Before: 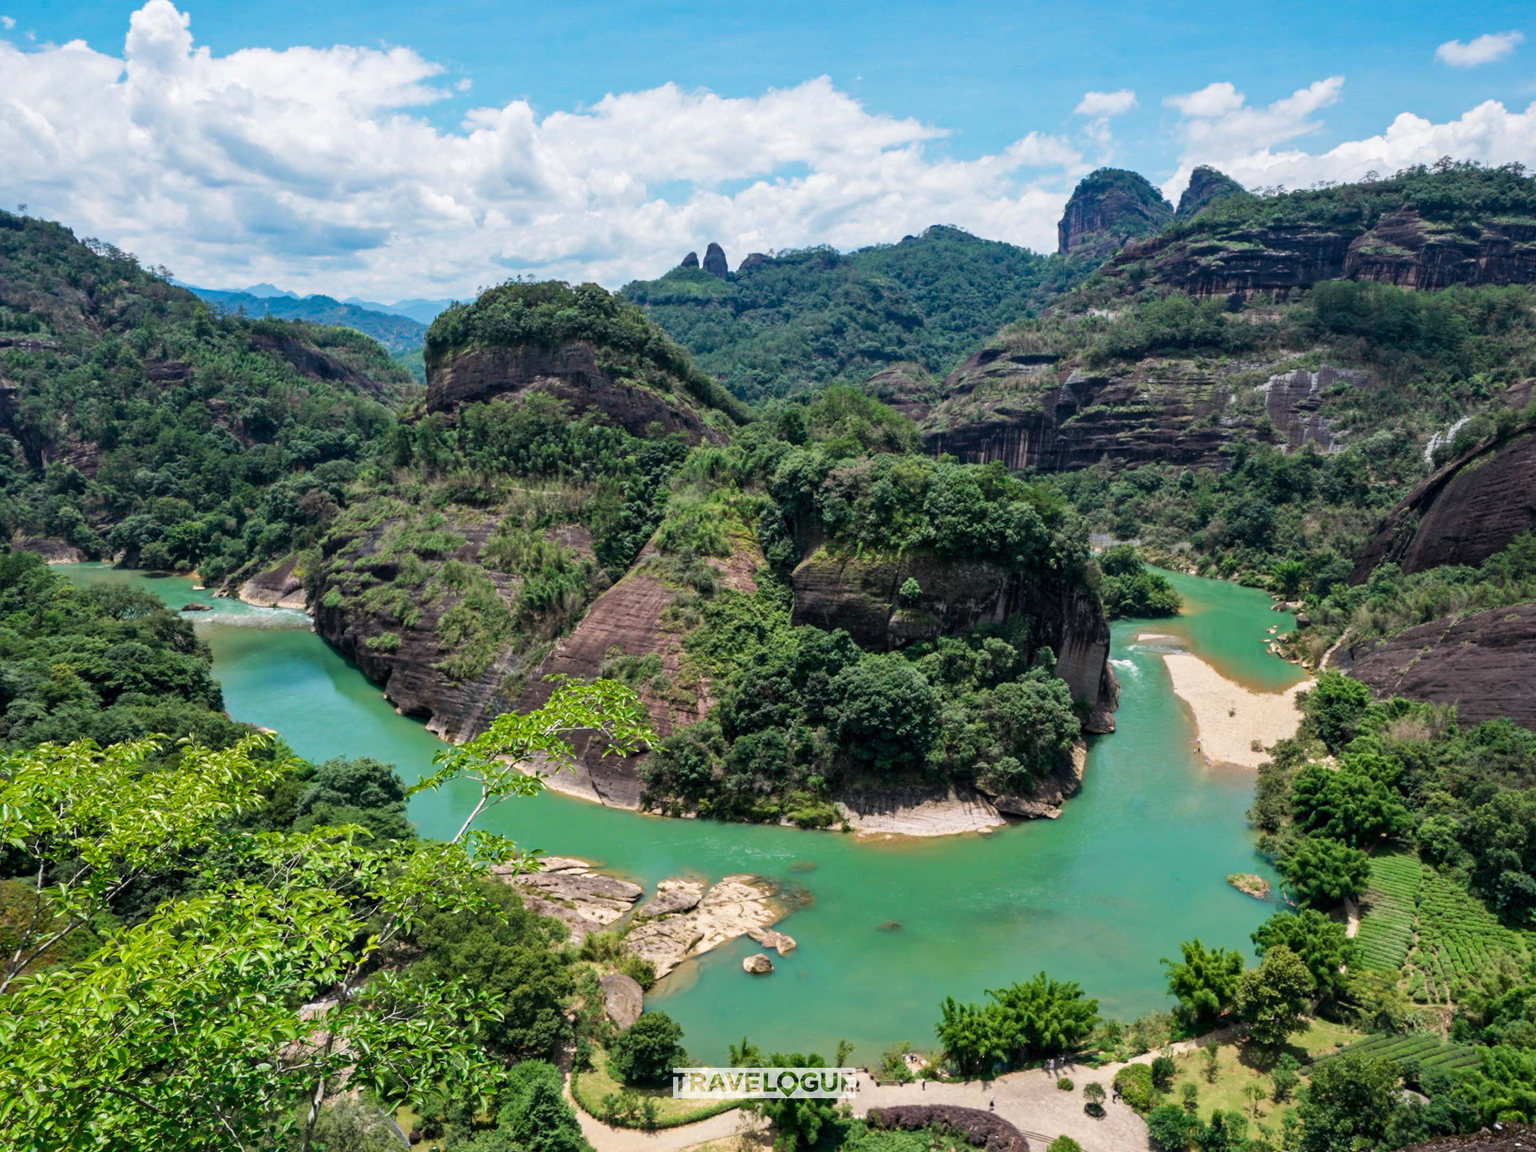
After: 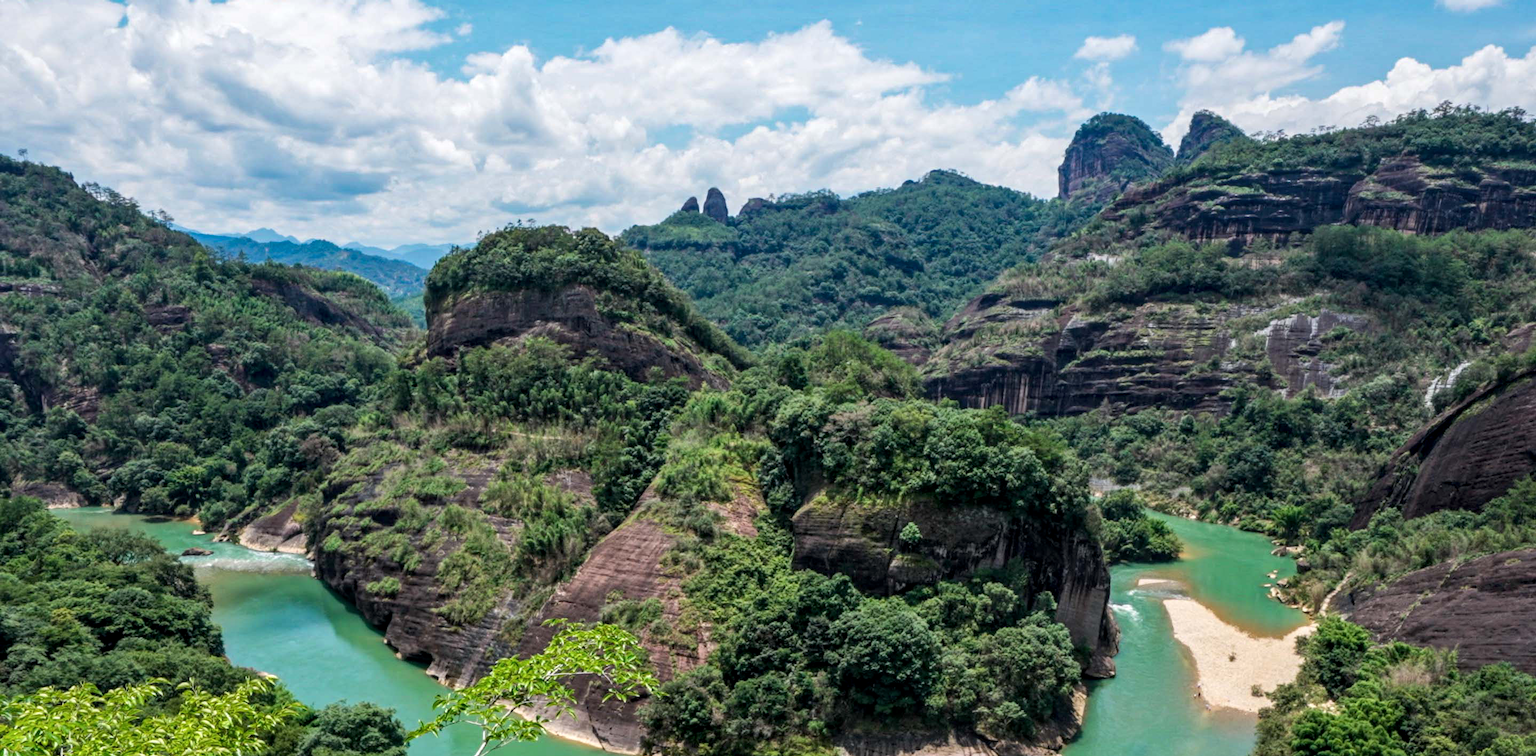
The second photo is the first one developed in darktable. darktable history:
crop and rotate: top 4.848%, bottom 29.503%
local contrast: on, module defaults
